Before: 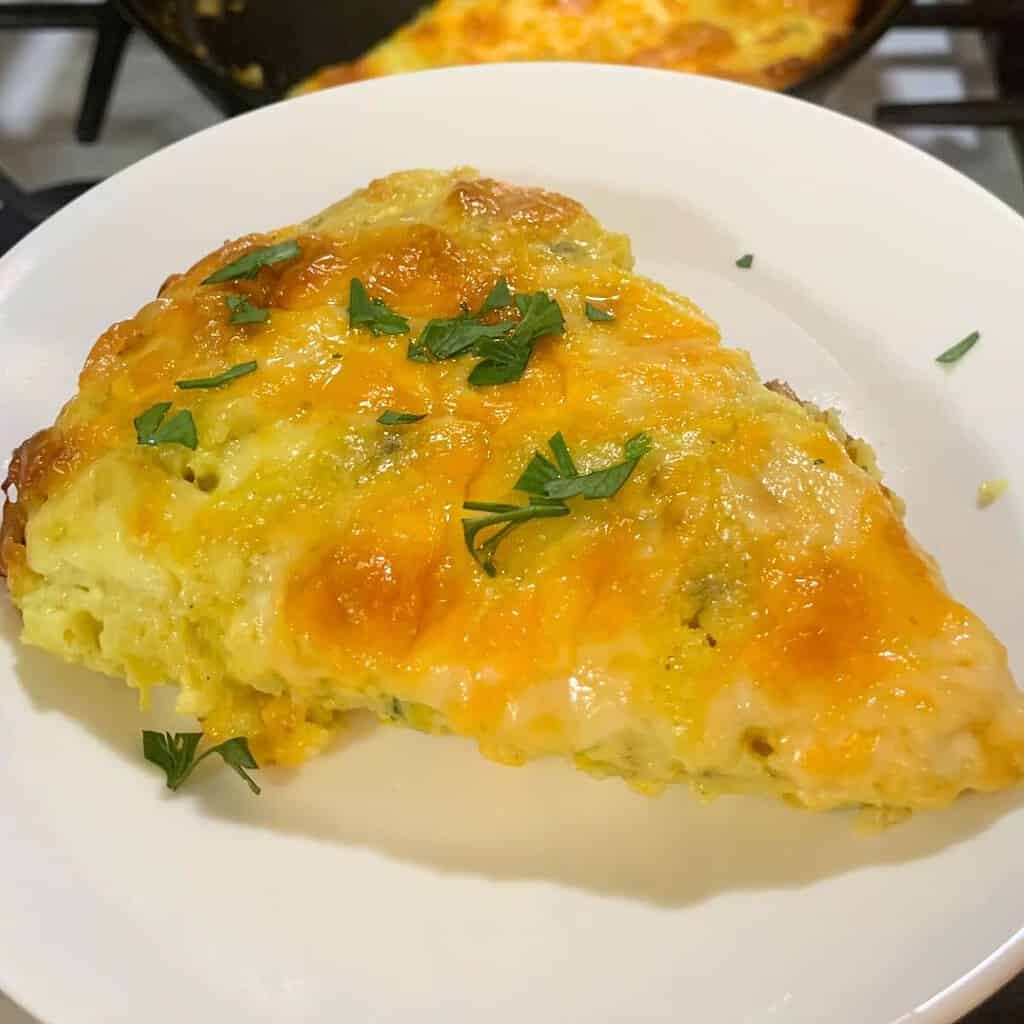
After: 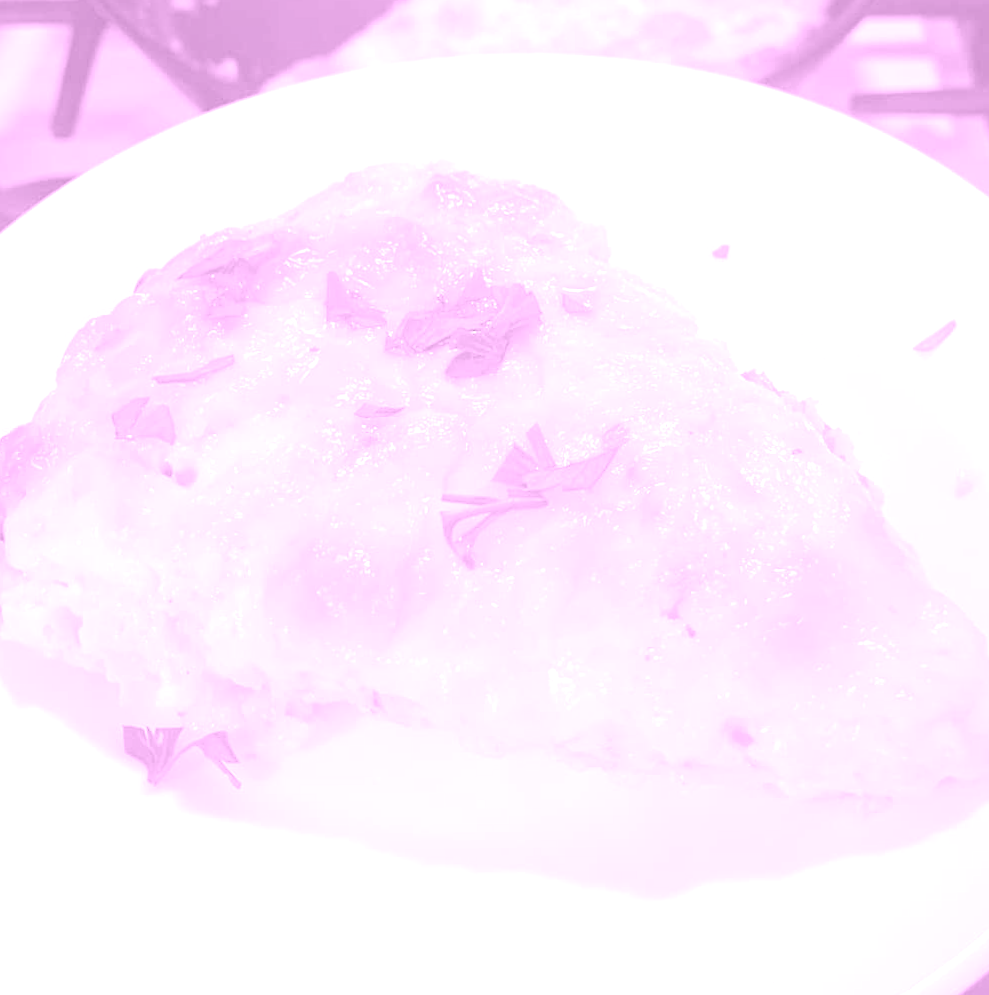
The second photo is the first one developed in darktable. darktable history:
crop and rotate: left 1.774%, right 0.633%, bottom 1.28%
colorize: hue 331.2°, saturation 69%, source mix 30.28%, lightness 69.02%, version 1
exposure: black level correction 0, exposure 1.741 EV, compensate exposure bias true, compensate highlight preservation false
rotate and perspective: rotation -0.45°, automatic cropping original format, crop left 0.008, crop right 0.992, crop top 0.012, crop bottom 0.988
color balance rgb: linear chroma grading › global chroma 15%, perceptual saturation grading › global saturation 30%
